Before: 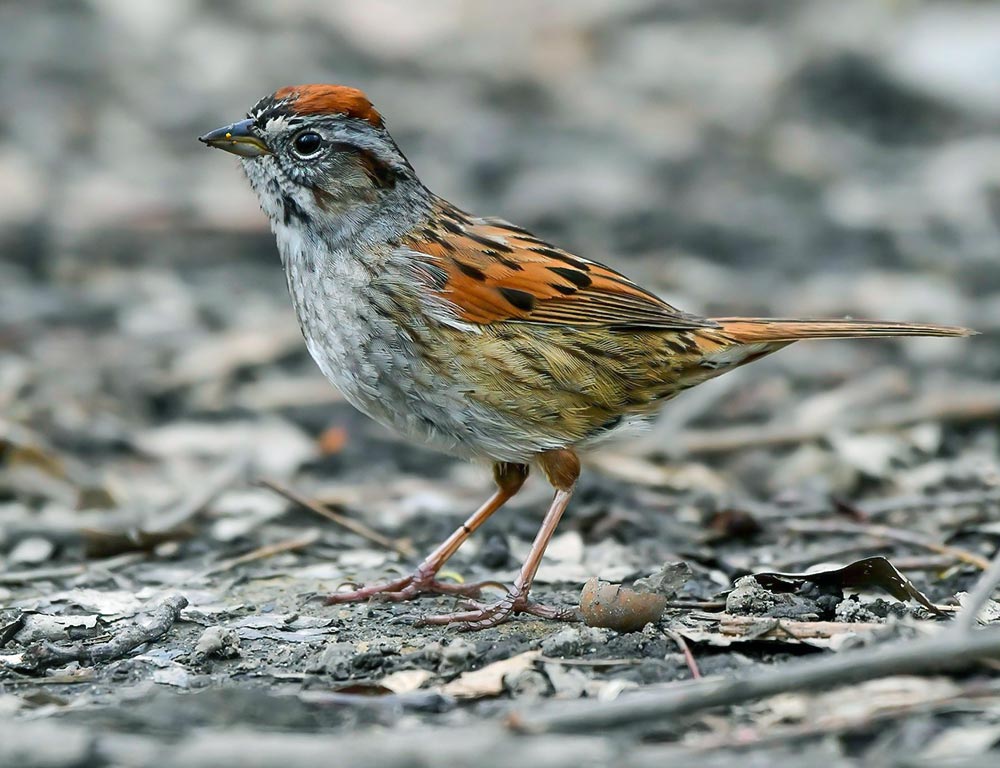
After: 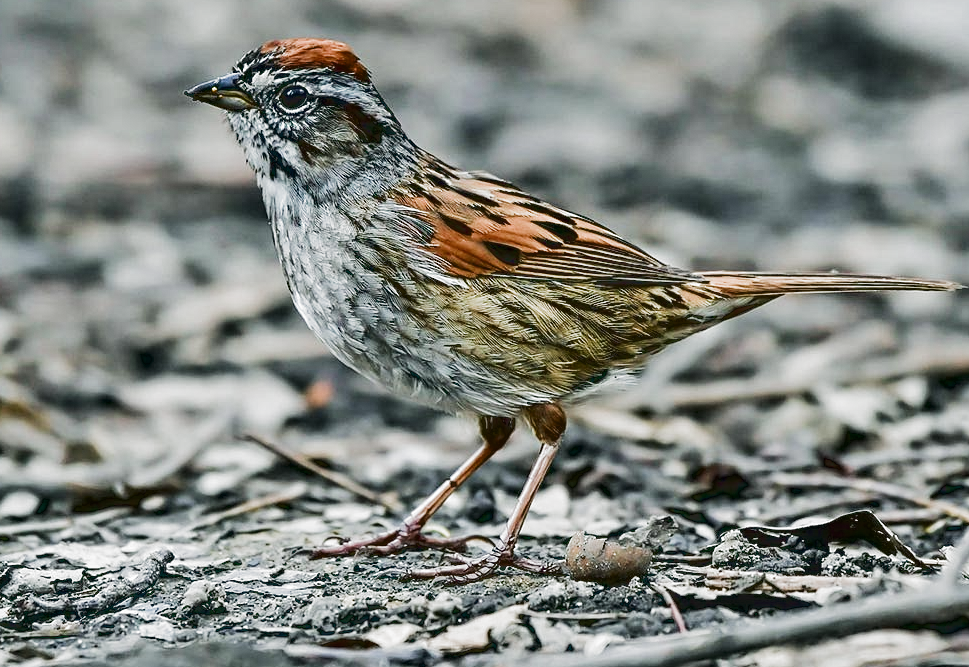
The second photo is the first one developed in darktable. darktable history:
contrast equalizer: y [[0.5, 0.542, 0.583, 0.625, 0.667, 0.708], [0.5 ×6], [0.5 ×6], [0 ×6], [0 ×6]]
shadows and highlights: low approximation 0.01, soften with gaussian
filmic rgb: black relative exposure -14.13 EV, white relative exposure 3.36 EV, hardness 7.91, contrast 0.999, color science v5 (2021), contrast in shadows safe, contrast in highlights safe
tone equalizer: -8 EV -0.399 EV, -7 EV -0.42 EV, -6 EV -0.313 EV, -5 EV -0.197 EV, -3 EV 0.218 EV, -2 EV 0.304 EV, -1 EV 0.363 EV, +0 EV 0.406 EV, edges refinement/feathering 500, mask exposure compensation -1.57 EV, preserve details no
crop: left 1.404%, top 6.106%, right 1.676%, bottom 7.028%
